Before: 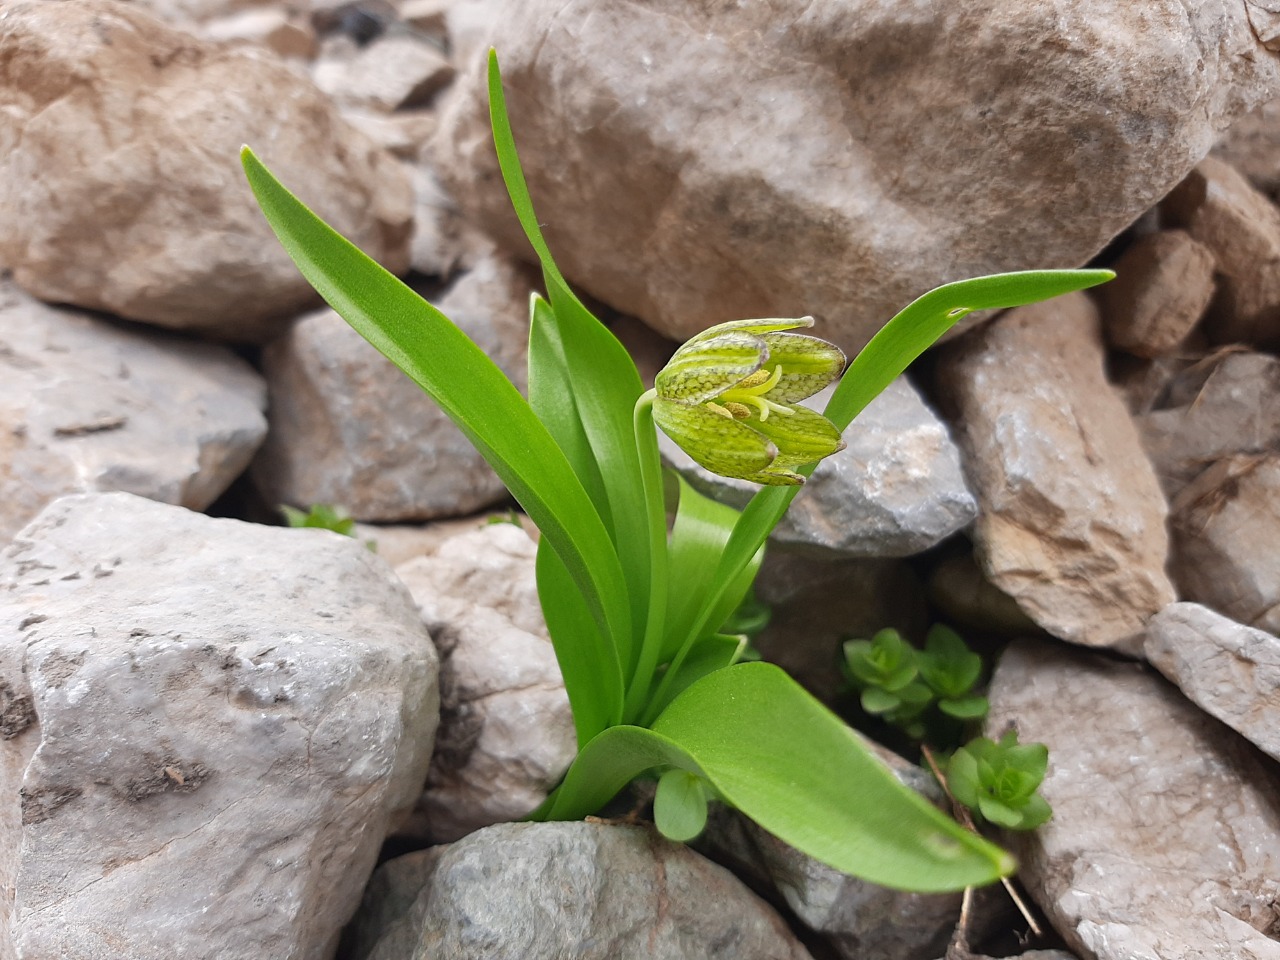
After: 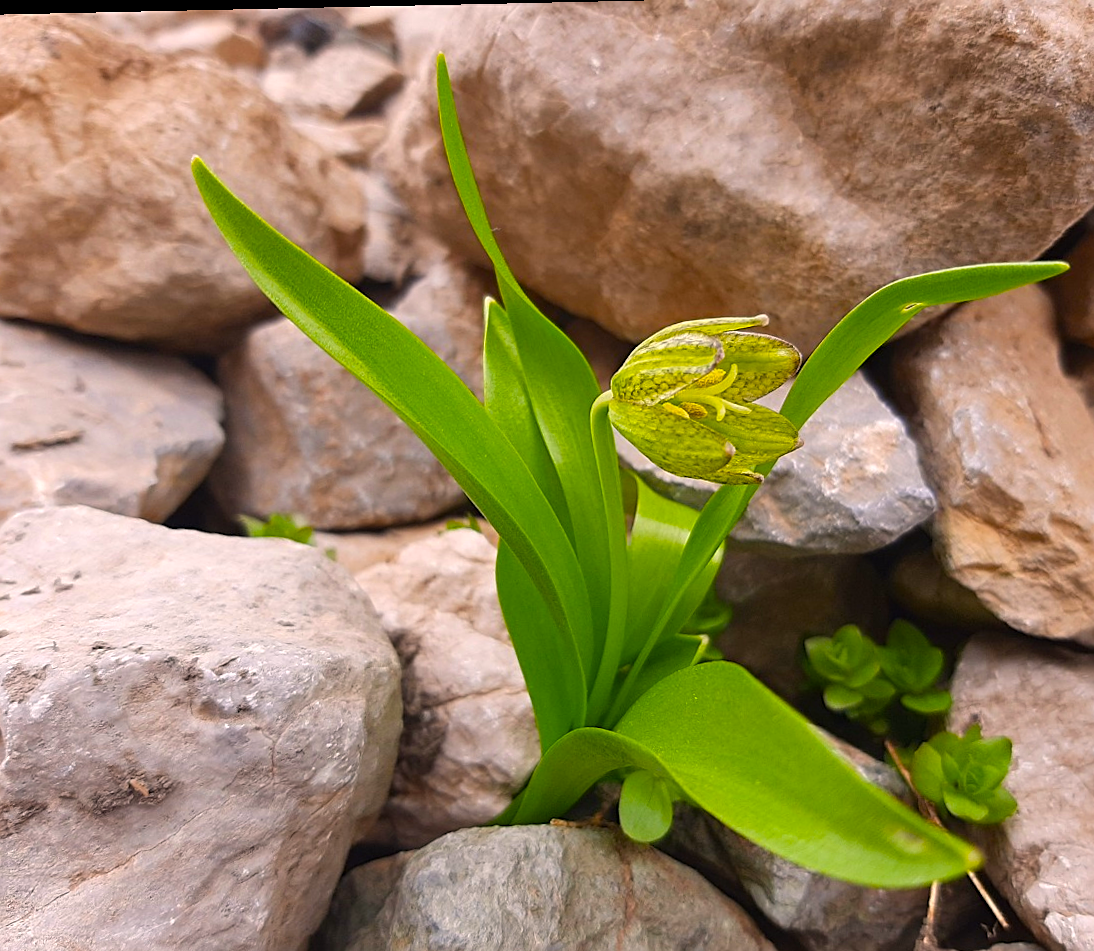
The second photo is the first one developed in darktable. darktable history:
color correction: highlights a* 7.13, highlights b* 4.27
crop and rotate: angle 1.25°, left 4.067%, top 1.192%, right 11.768%, bottom 2.521%
color balance rgb: shadows lift › hue 87.25°, power › chroma 0.257%, power › hue 60.08°, linear chroma grading › global chroma 14.512%, perceptual saturation grading › global saturation 31.042%, global vibrance 14.546%
sharpen: radius 2.132, amount 0.385, threshold 0.167
